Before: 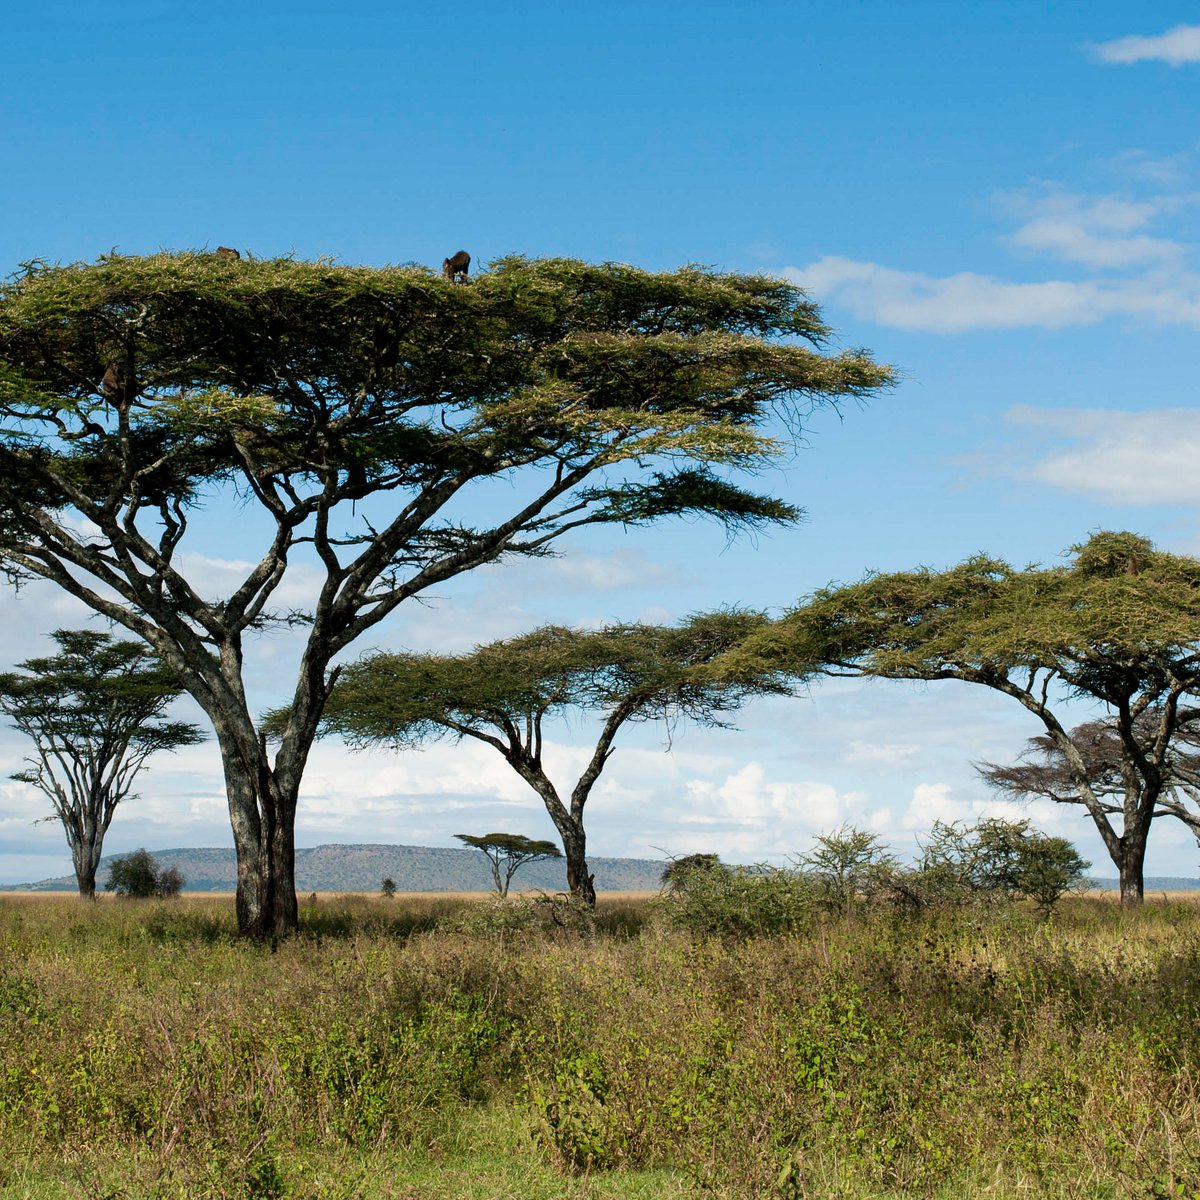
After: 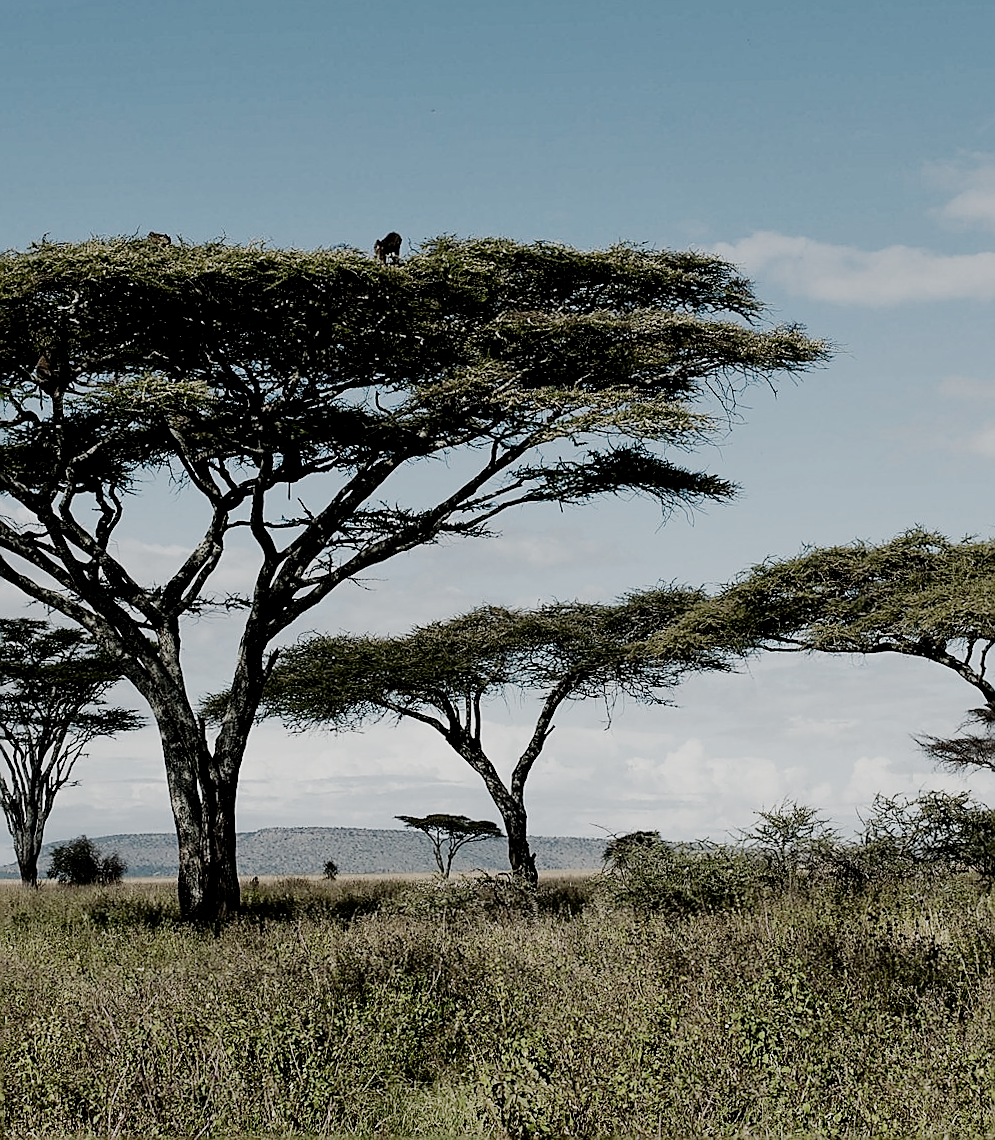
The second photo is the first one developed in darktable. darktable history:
shadows and highlights: shadows -20.51, white point adjustment -1.84, highlights -34.95
crop and rotate: angle 0.961°, left 4.539%, top 0.976%, right 11.088%, bottom 2.416%
sharpen: radius 1.35, amount 1.264, threshold 0.761
filmic rgb: black relative exposure -5.08 EV, white relative exposure 3.98 EV, hardness 2.88, contrast 1.298, highlights saturation mix -30.15%, preserve chrominance no, color science v4 (2020), iterations of high-quality reconstruction 0, contrast in shadows soft, contrast in highlights soft
